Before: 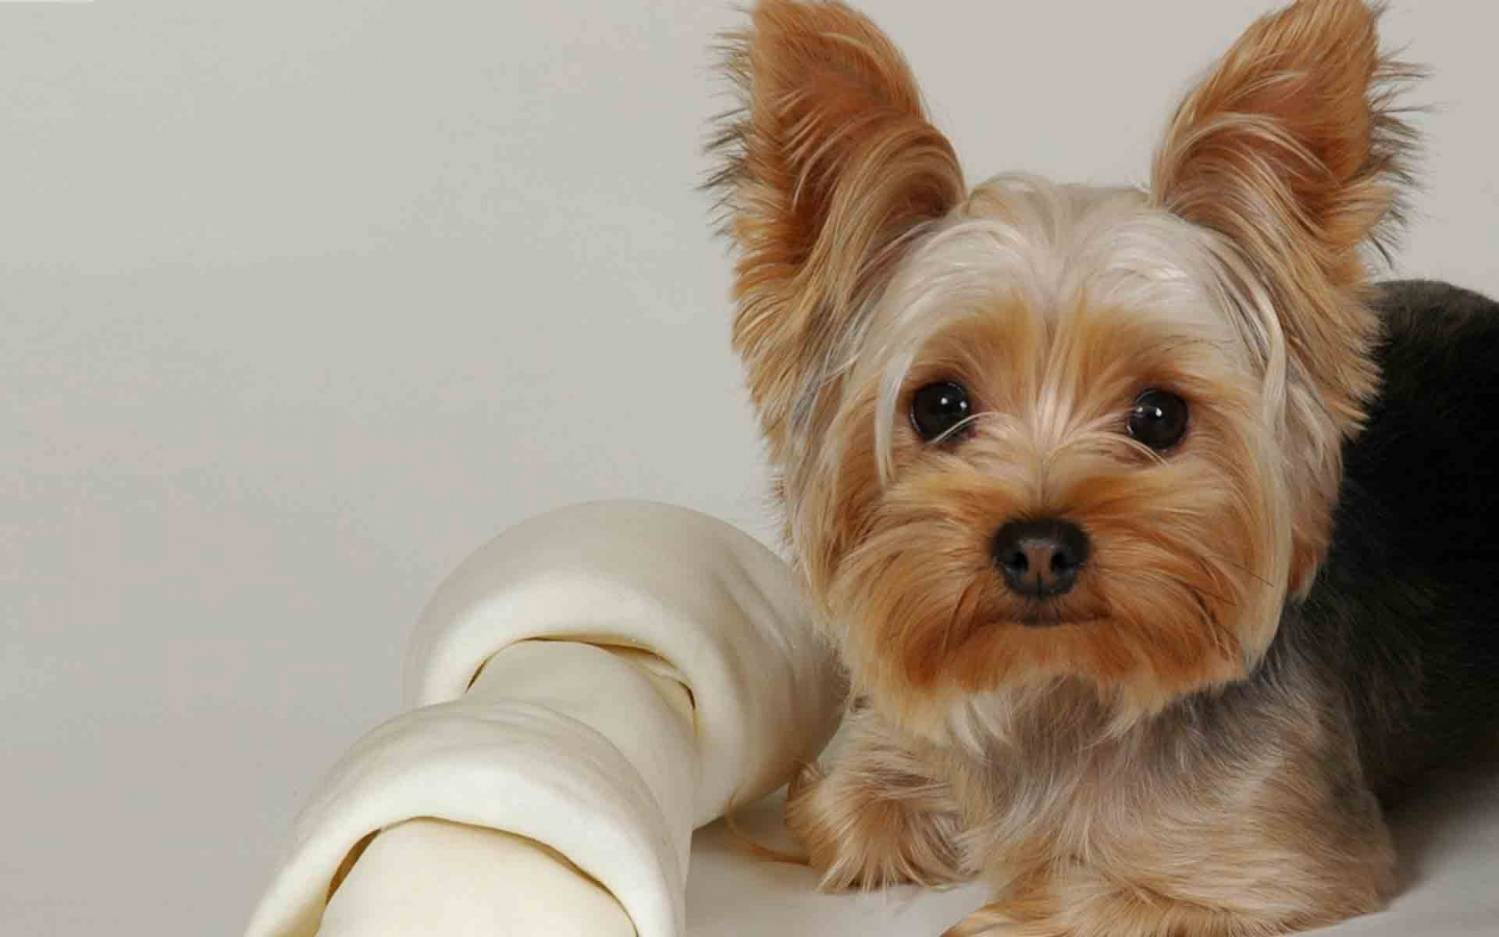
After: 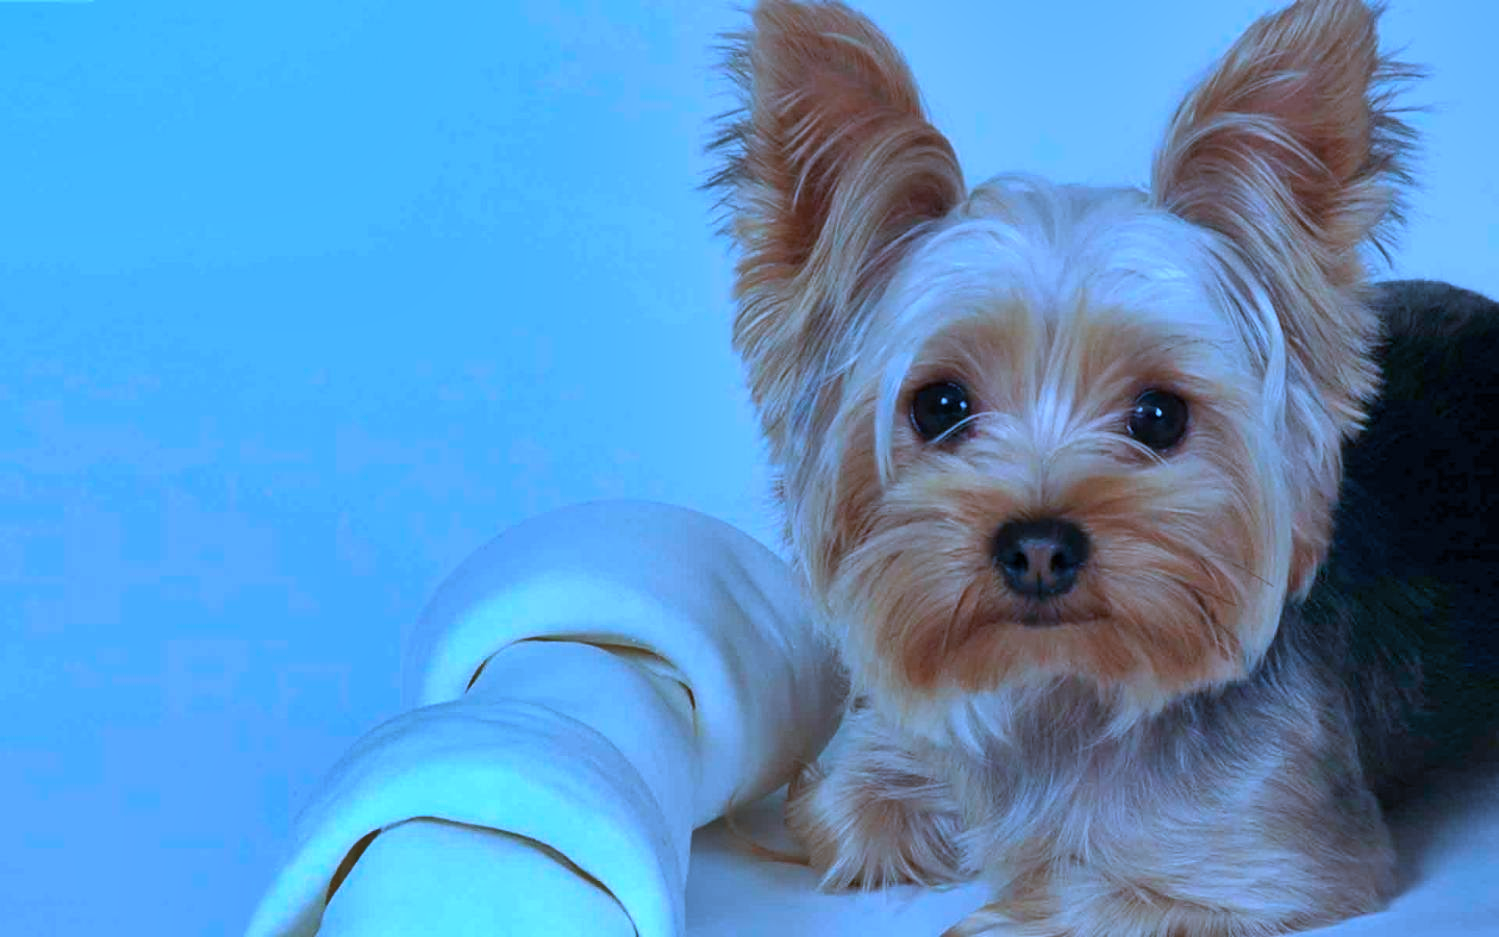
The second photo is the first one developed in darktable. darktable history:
color calibration: illuminant as shot in camera, x 0.463, y 0.417, temperature 2680.92 K
shadows and highlights: soften with gaussian
